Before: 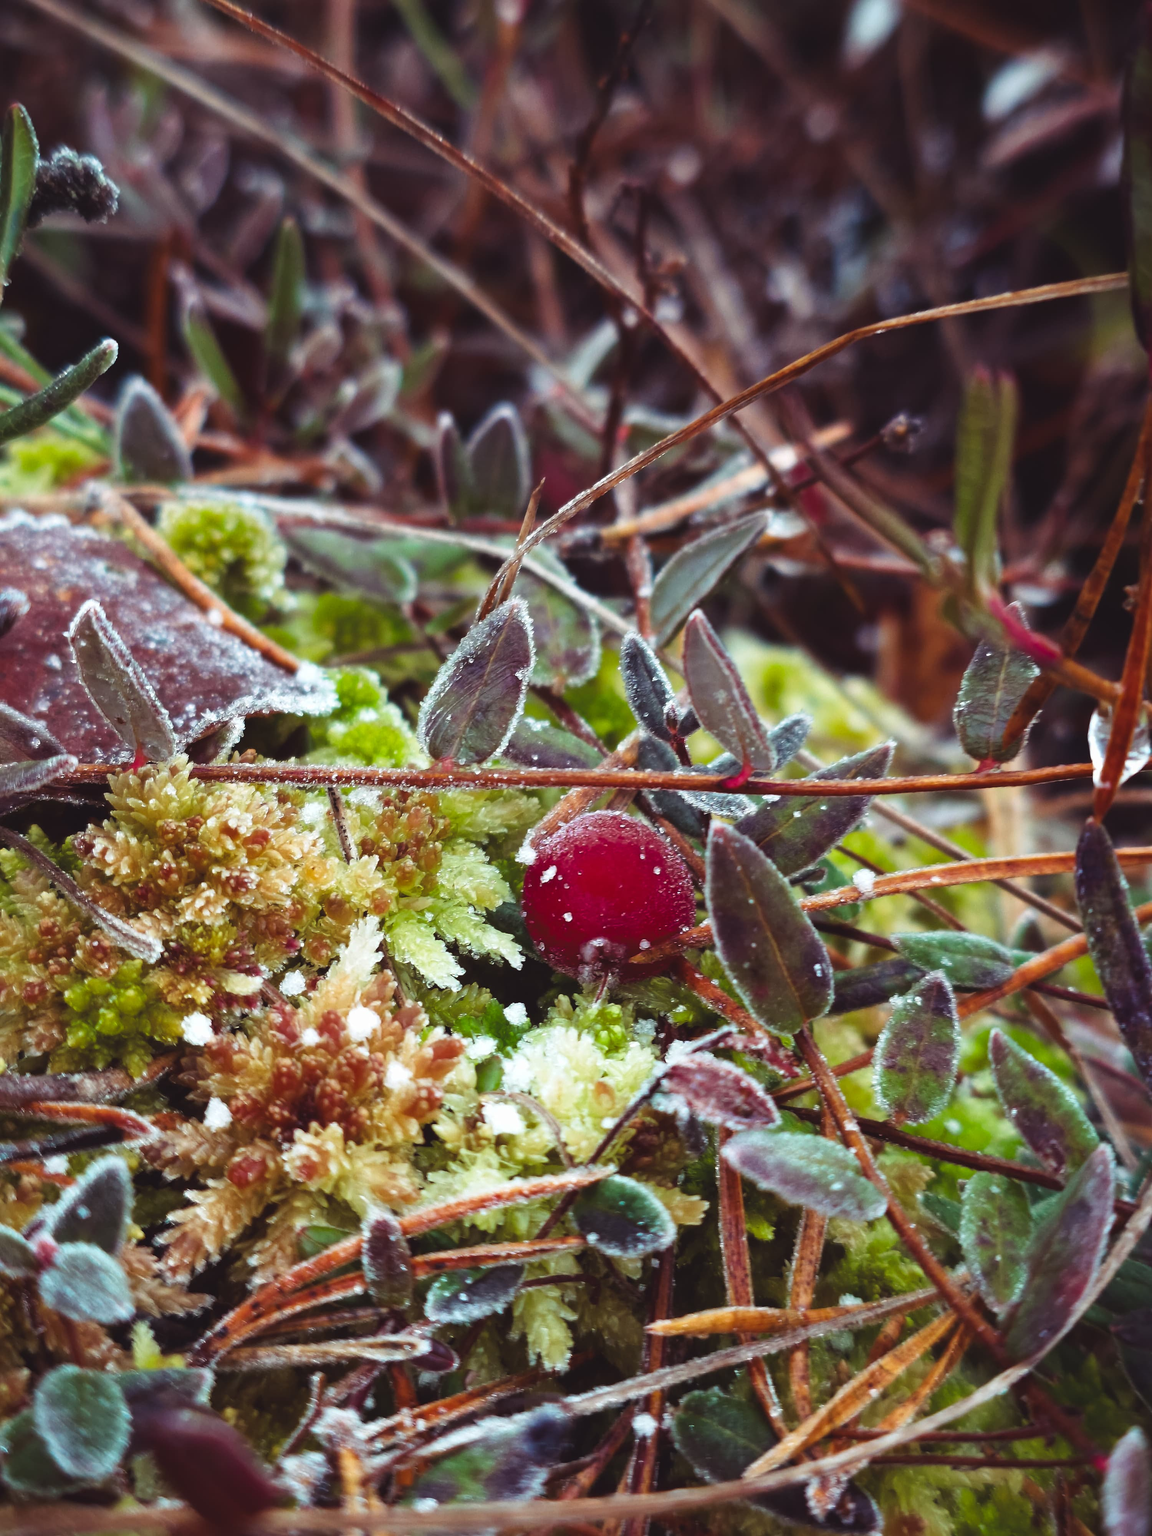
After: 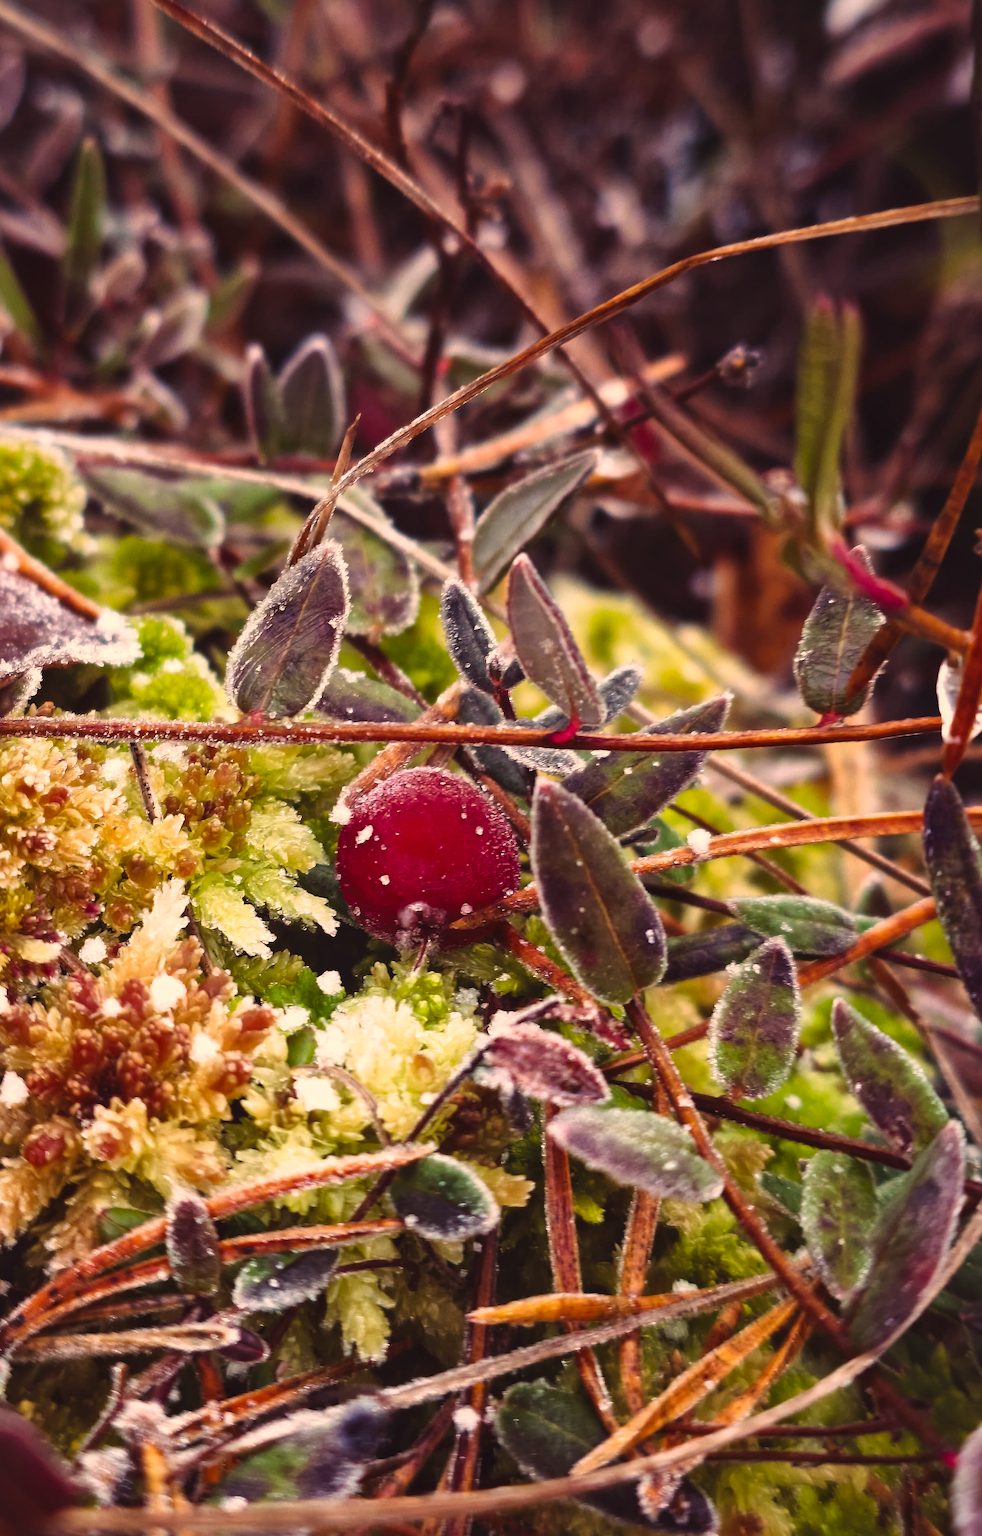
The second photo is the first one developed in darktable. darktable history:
local contrast: mode bilateral grid, contrast 21, coarseness 51, detail 129%, midtone range 0.2
color correction: highlights a* 21.84, highlights b* 22.25
crop and rotate: left 17.848%, top 5.73%, right 1.743%
